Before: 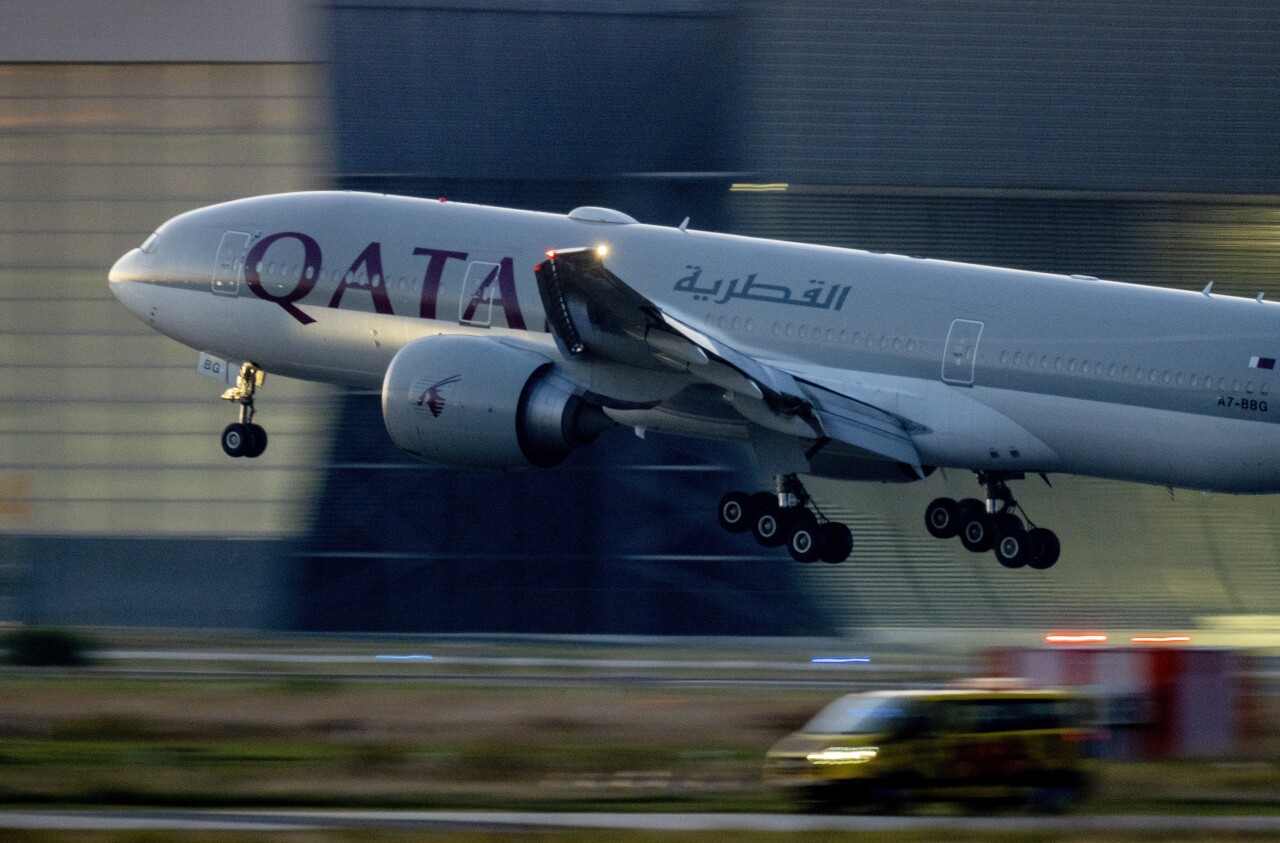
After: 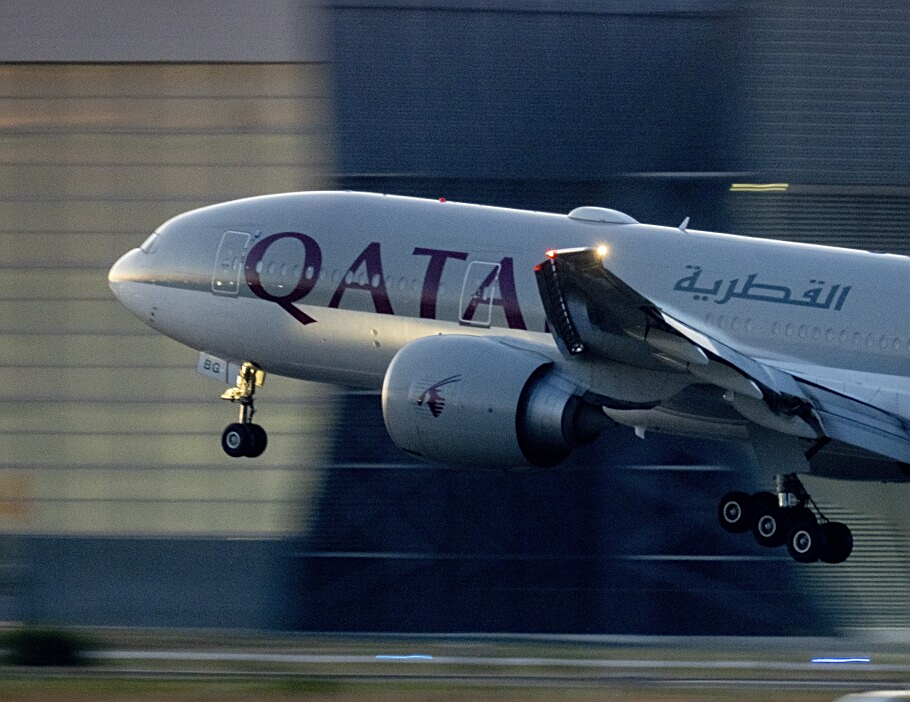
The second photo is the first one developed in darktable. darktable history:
white balance: red 1, blue 1
crop: right 28.885%, bottom 16.626%
rotate and perspective: automatic cropping original format, crop left 0, crop top 0
sharpen: on, module defaults
